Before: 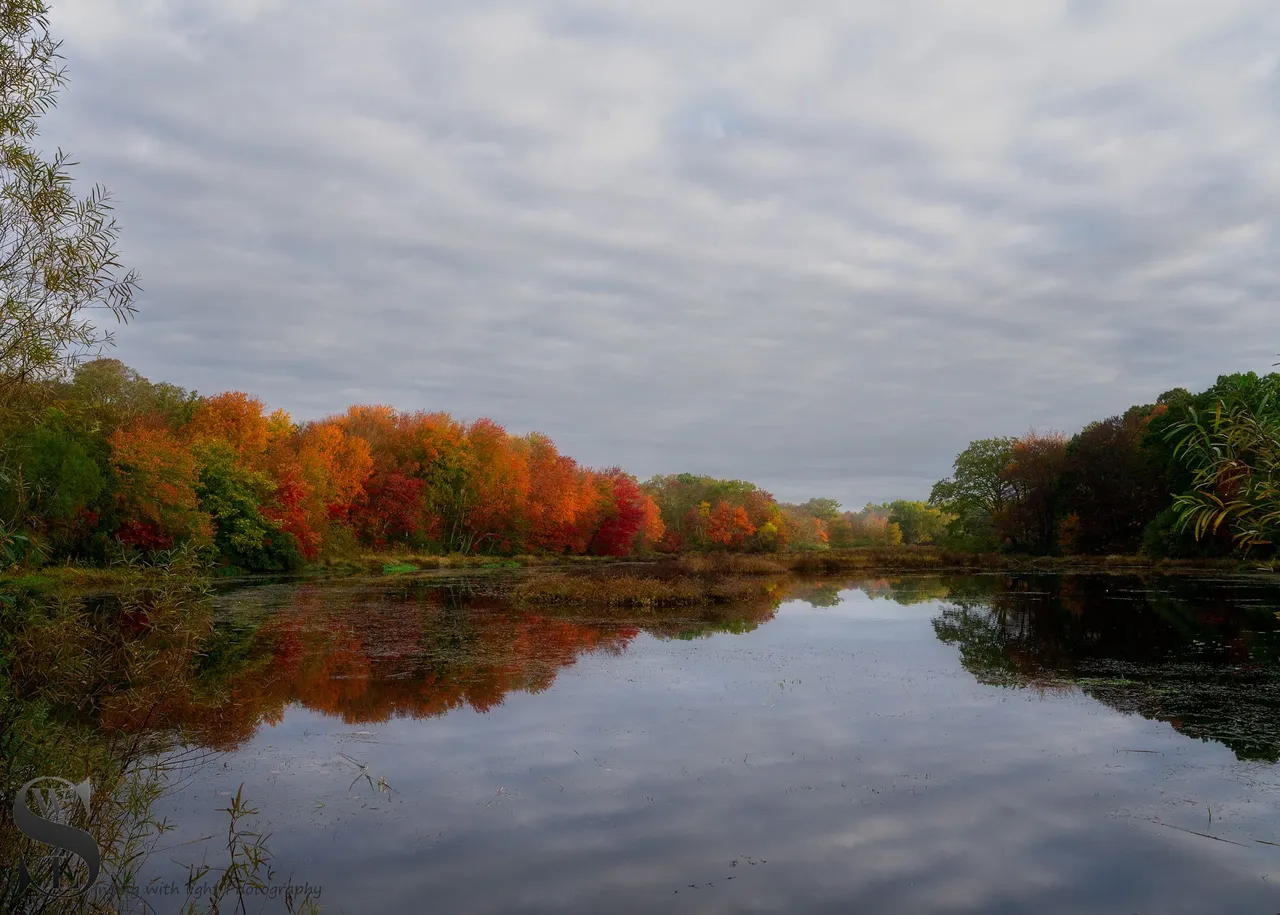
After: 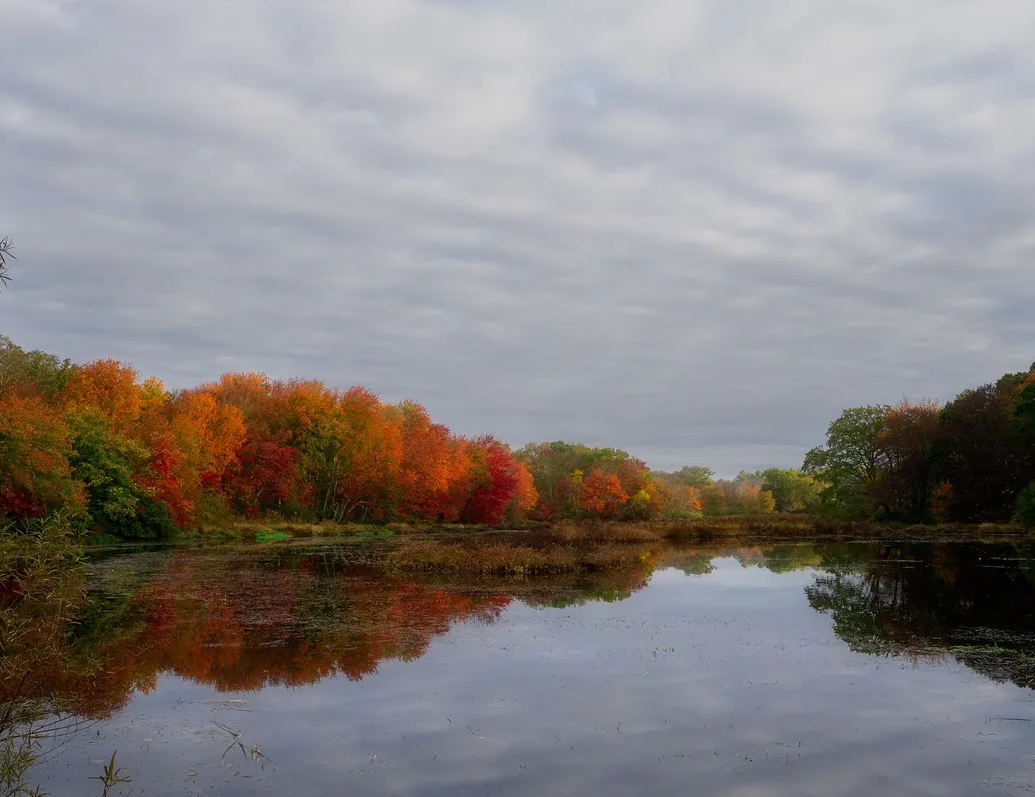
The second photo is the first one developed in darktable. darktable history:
crop: left 9.95%, top 3.601%, right 9.179%, bottom 9.23%
